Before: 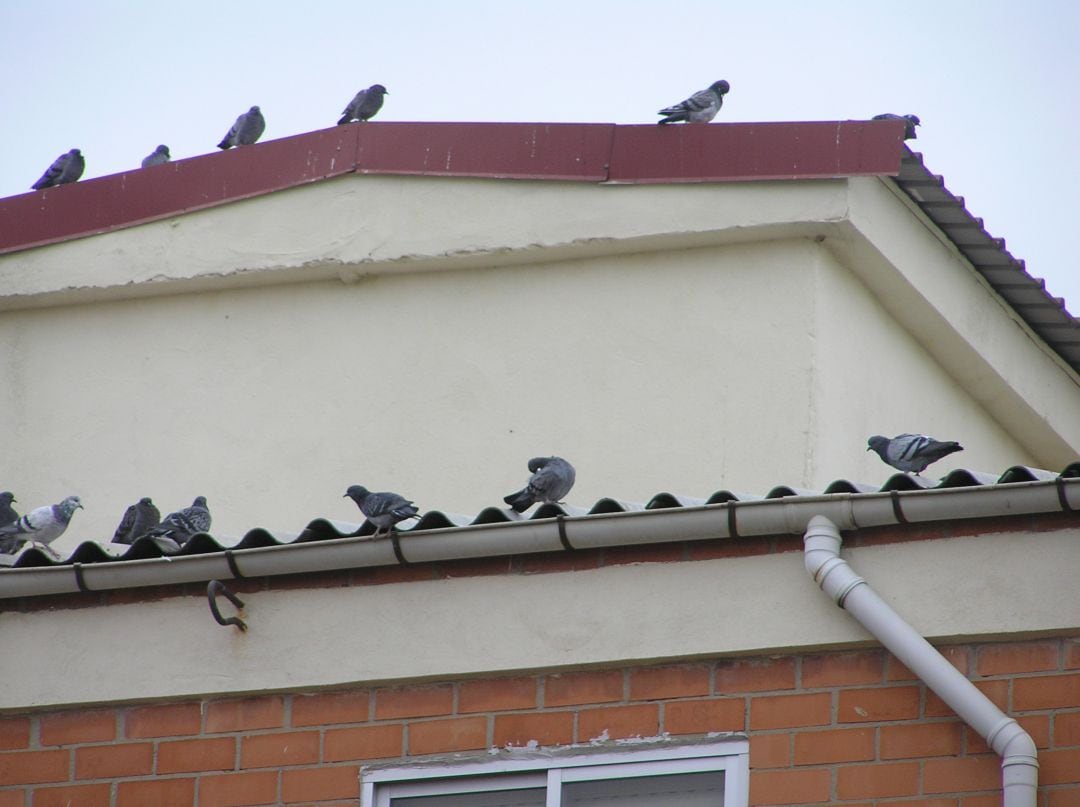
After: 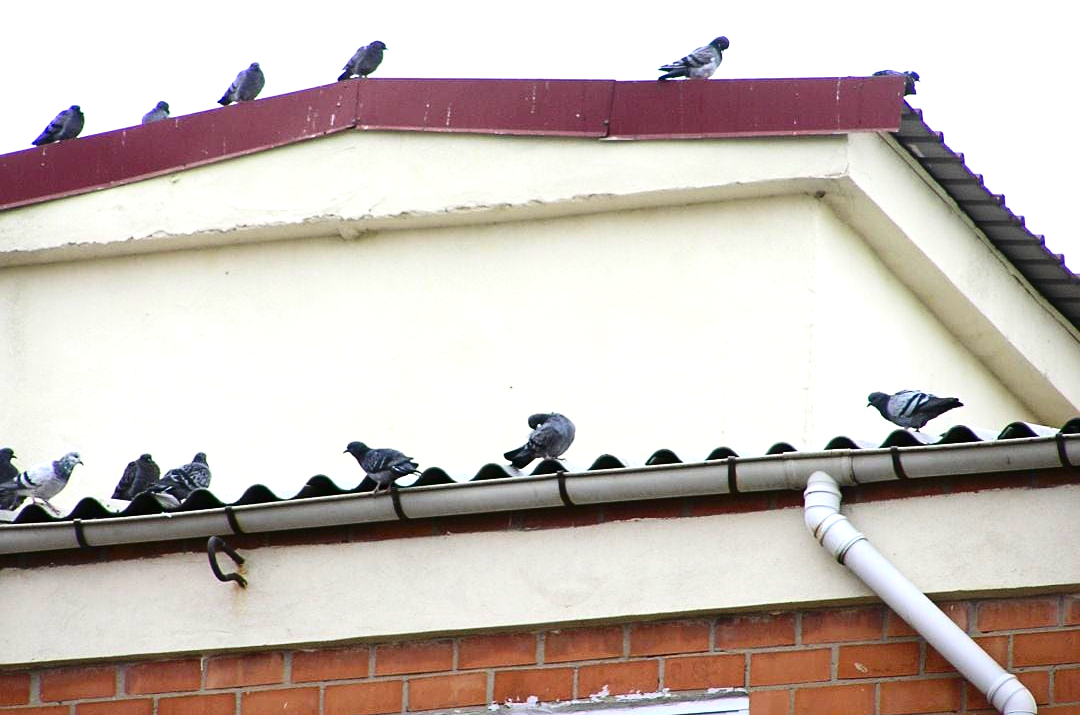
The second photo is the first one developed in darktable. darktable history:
contrast brightness saturation: contrast 0.219, brightness -0.187, saturation 0.237
crop and rotate: top 5.551%, bottom 5.771%
exposure: black level correction 0, exposure 1 EV, compensate highlight preservation false
sharpen: amount 0.201
